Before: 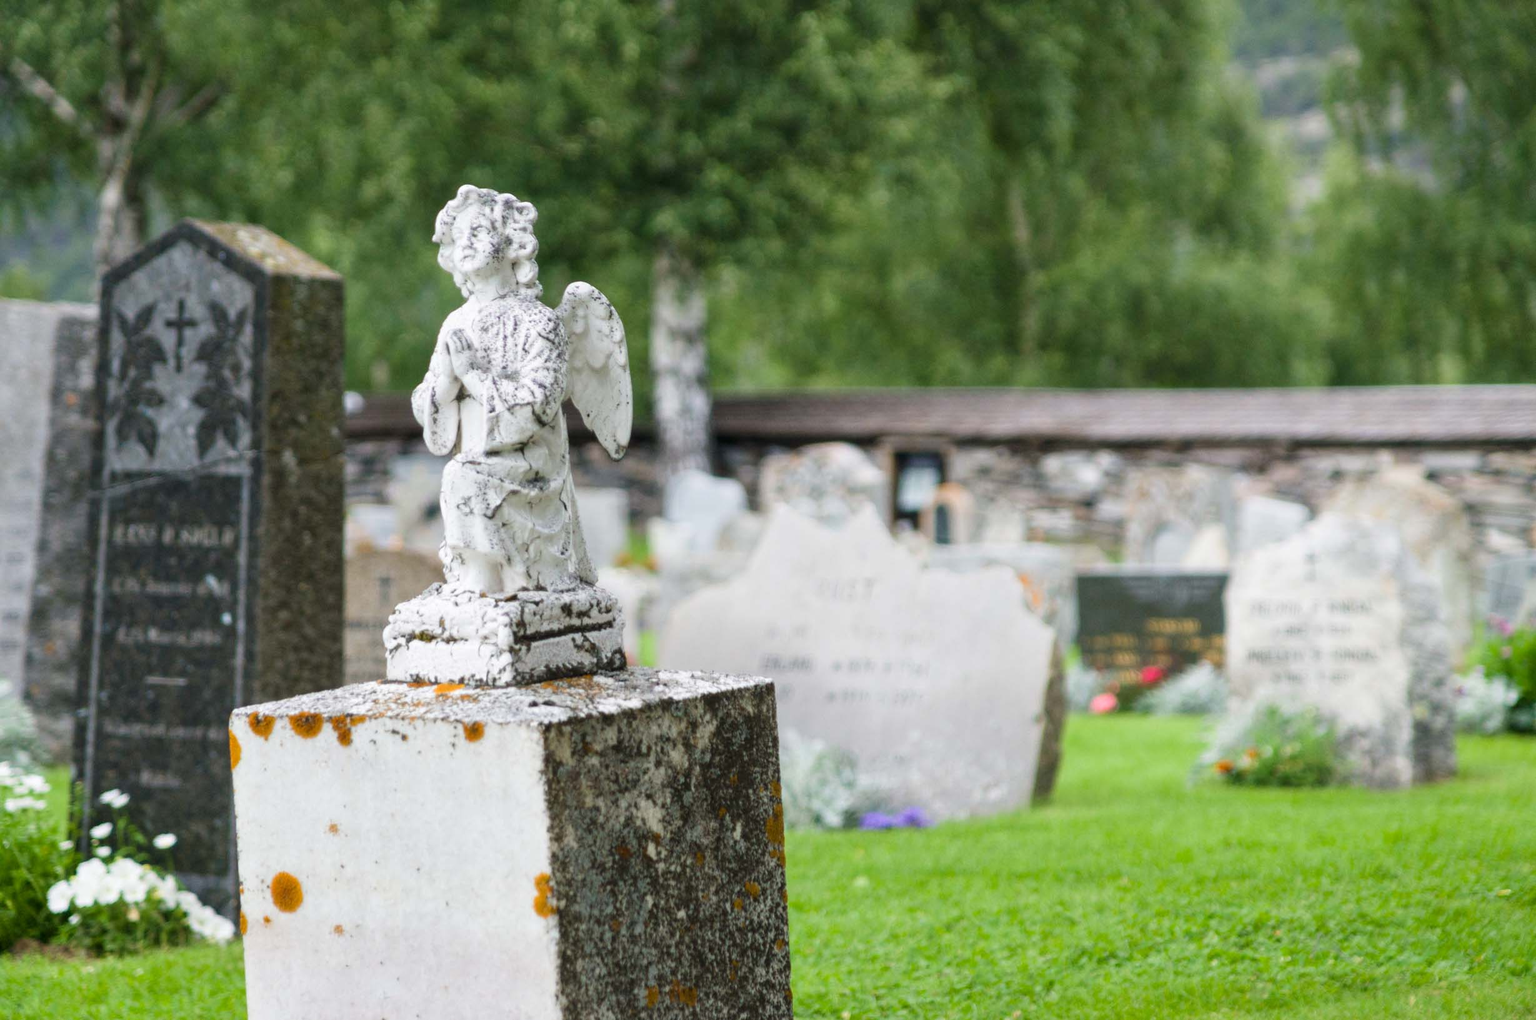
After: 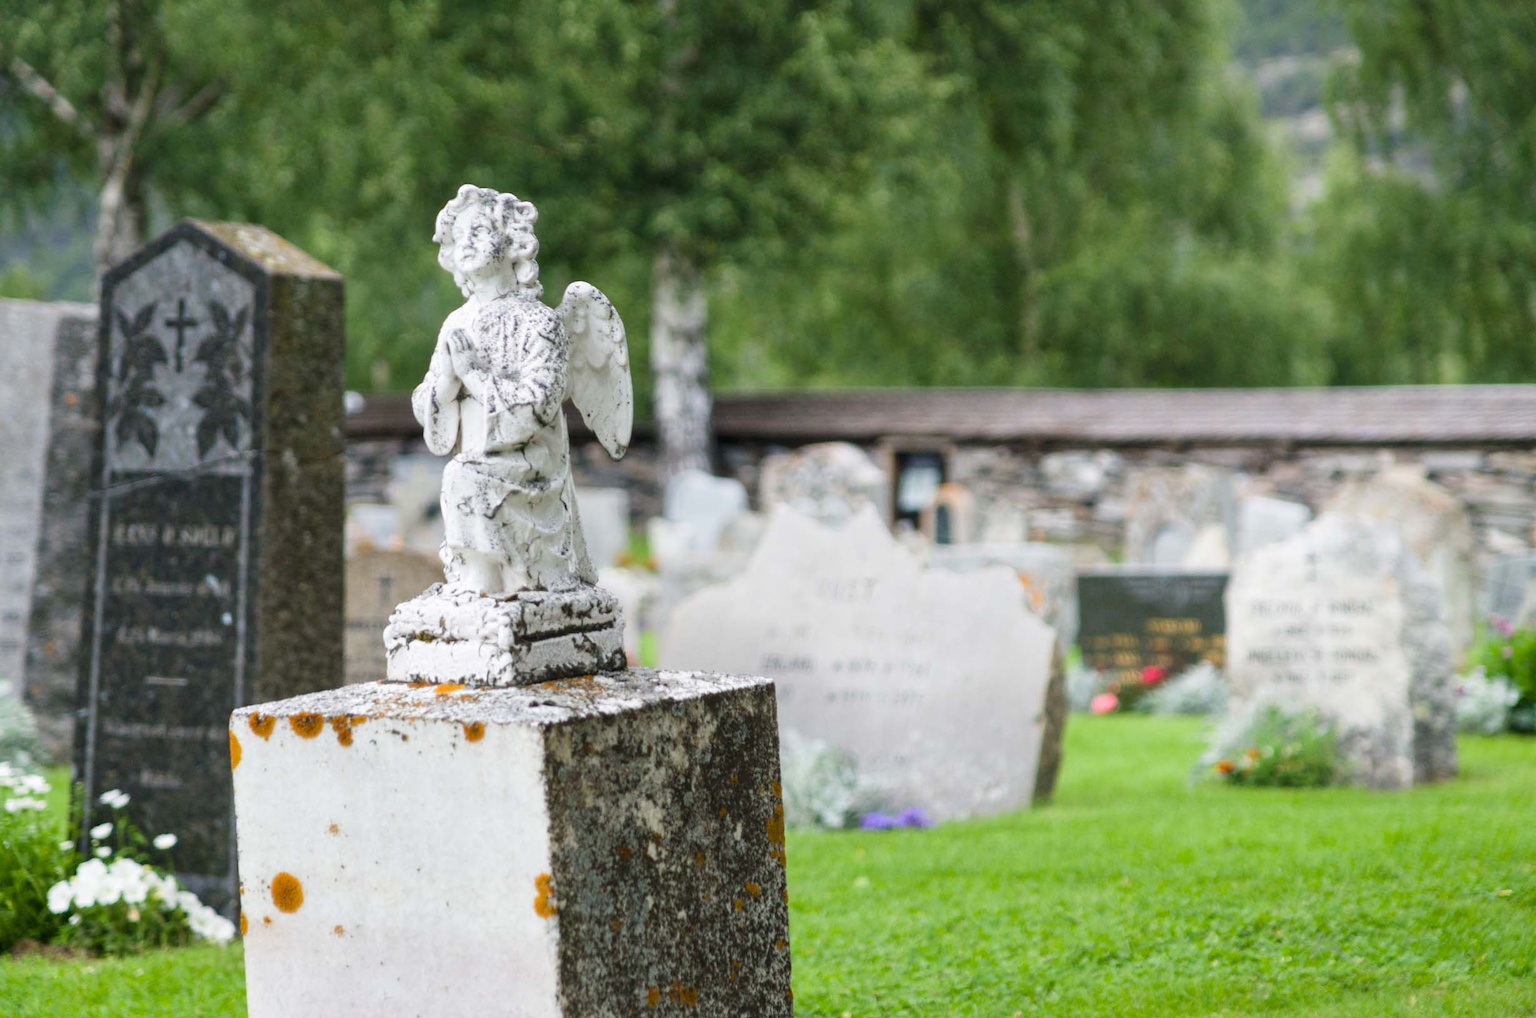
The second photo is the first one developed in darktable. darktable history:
crop: top 0.066%, bottom 0.103%
exposure: exposure 0.014 EV, compensate highlight preservation false
